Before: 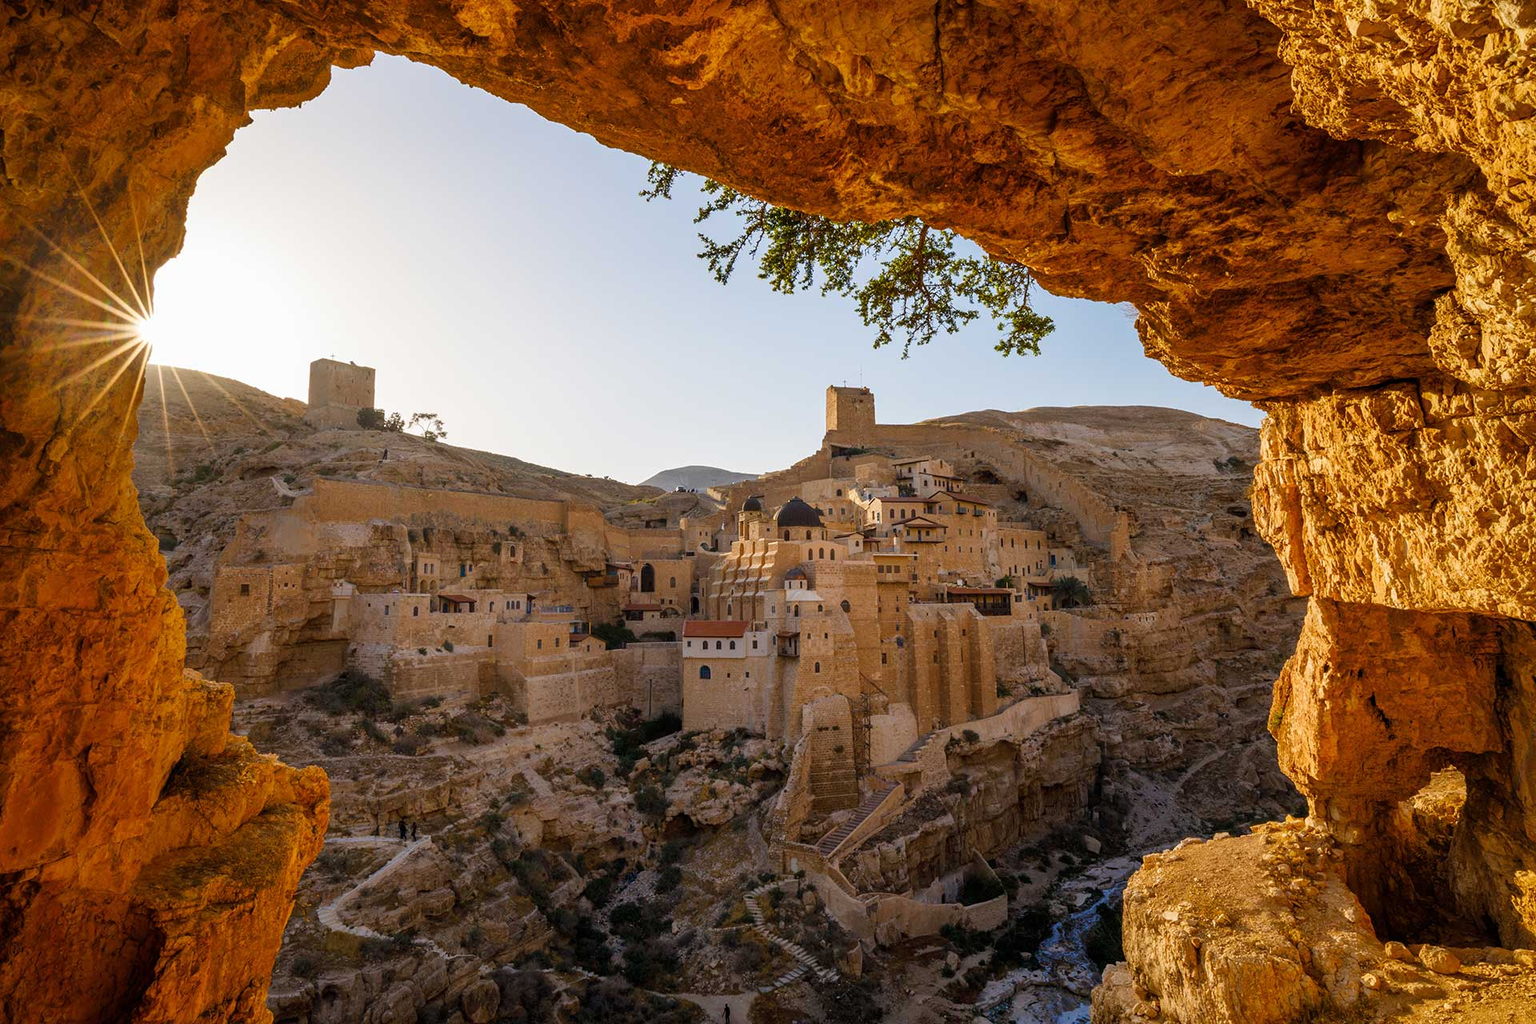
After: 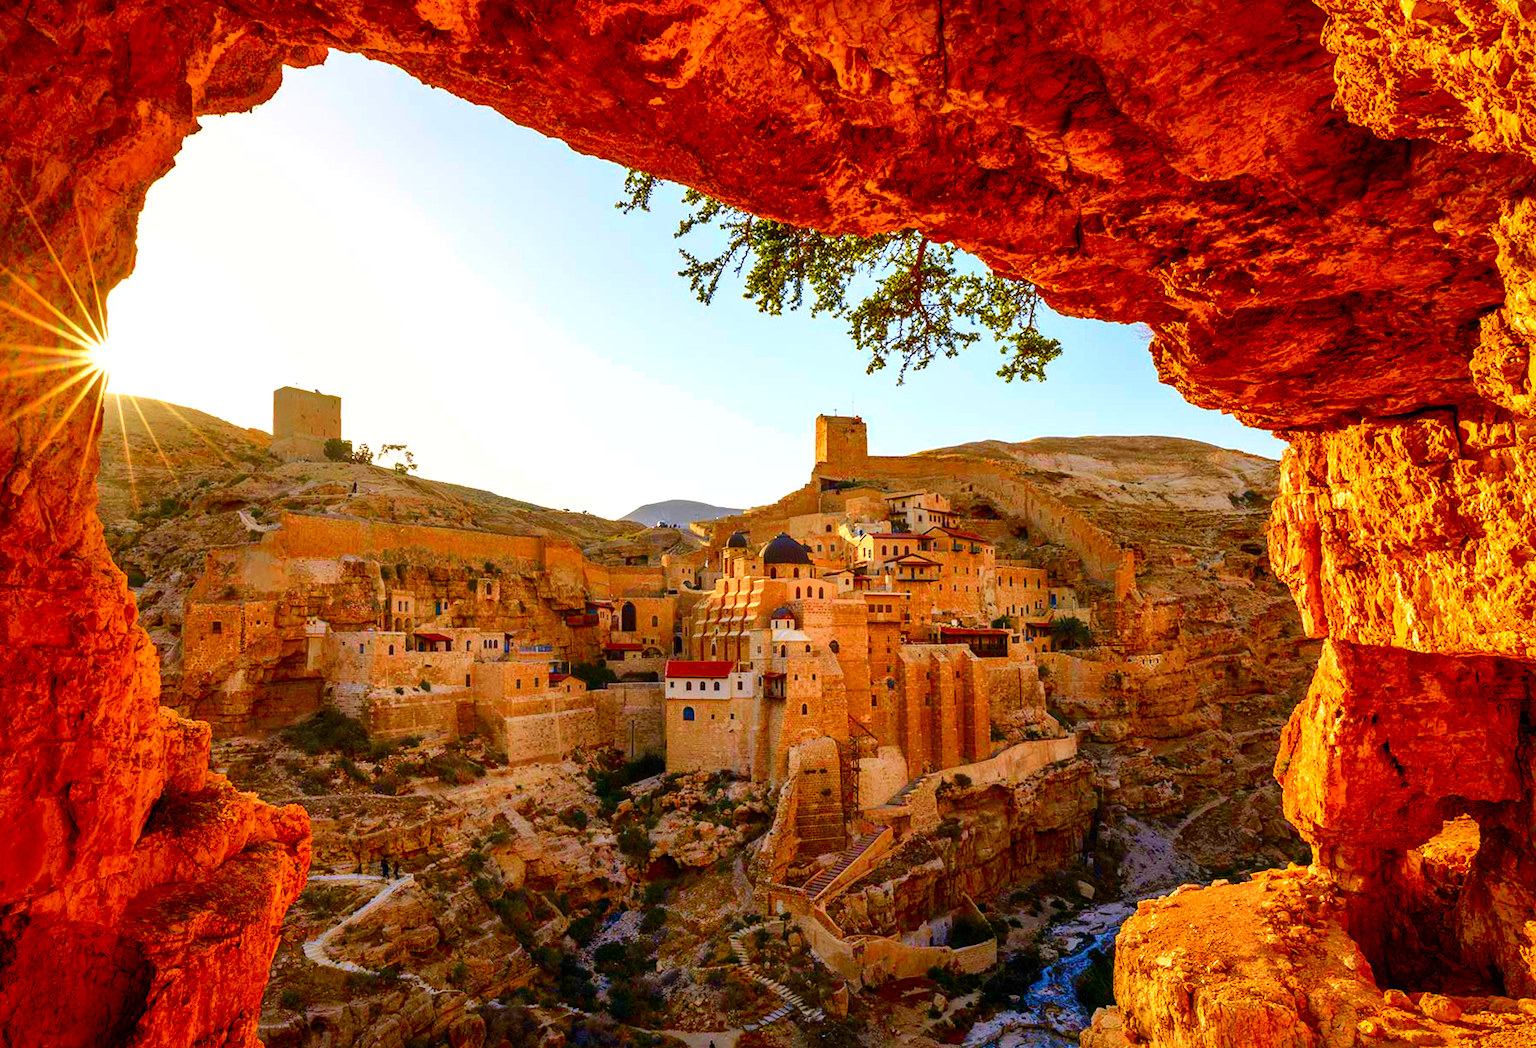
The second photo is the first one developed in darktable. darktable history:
tone curve: curves: ch0 [(0, 0) (0.074, 0.04) (0.157, 0.1) (0.472, 0.515) (0.635, 0.731) (0.768, 0.878) (0.899, 0.969) (1, 1)]; ch1 [(0, 0) (0.08, 0.08) (0.3, 0.3) (0.5, 0.5) (0.539, 0.558) (0.586, 0.658) (0.69, 0.787) (0.92, 0.92) (1, 1)]; ch2 [(0, 0) (0.08, 0.08) (0.3, 0.3) (0.5, 0.5) (0.543, 0.597) (0.597, 0.679) (0.92, 0.92) (1, 1)], color space Lab, independent channels, preserve colors none
color balance rgb: perceptual saturation grading › global saturation 25%, perceptual saturation grading › highlights -50%, perceptual saturation grading › shadows 30%, perceptual brilliance grading › global brilliance 12%, global vibrance 20%
rotate and perspective: rotation 0.074°, lens shift (vertical) 0.096, lens shift (horizontal) -0.041, crop left 0.043, crop right 0.952, crop top 0.024, crop bottom 0.979
shadows and highlights: highlights -60
